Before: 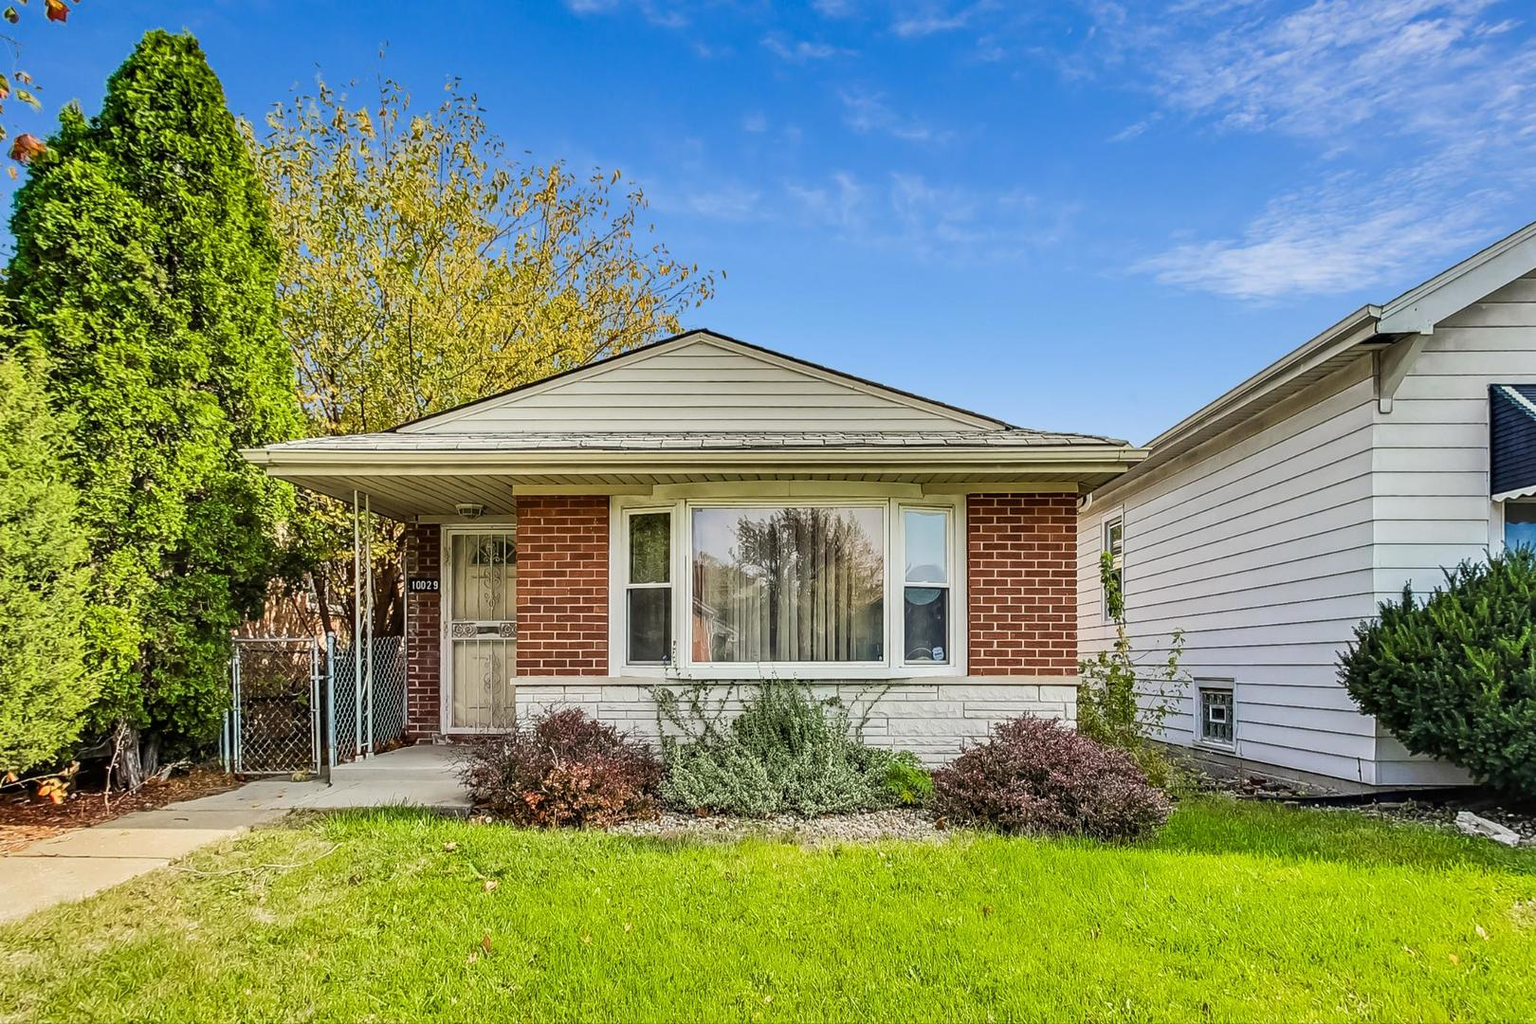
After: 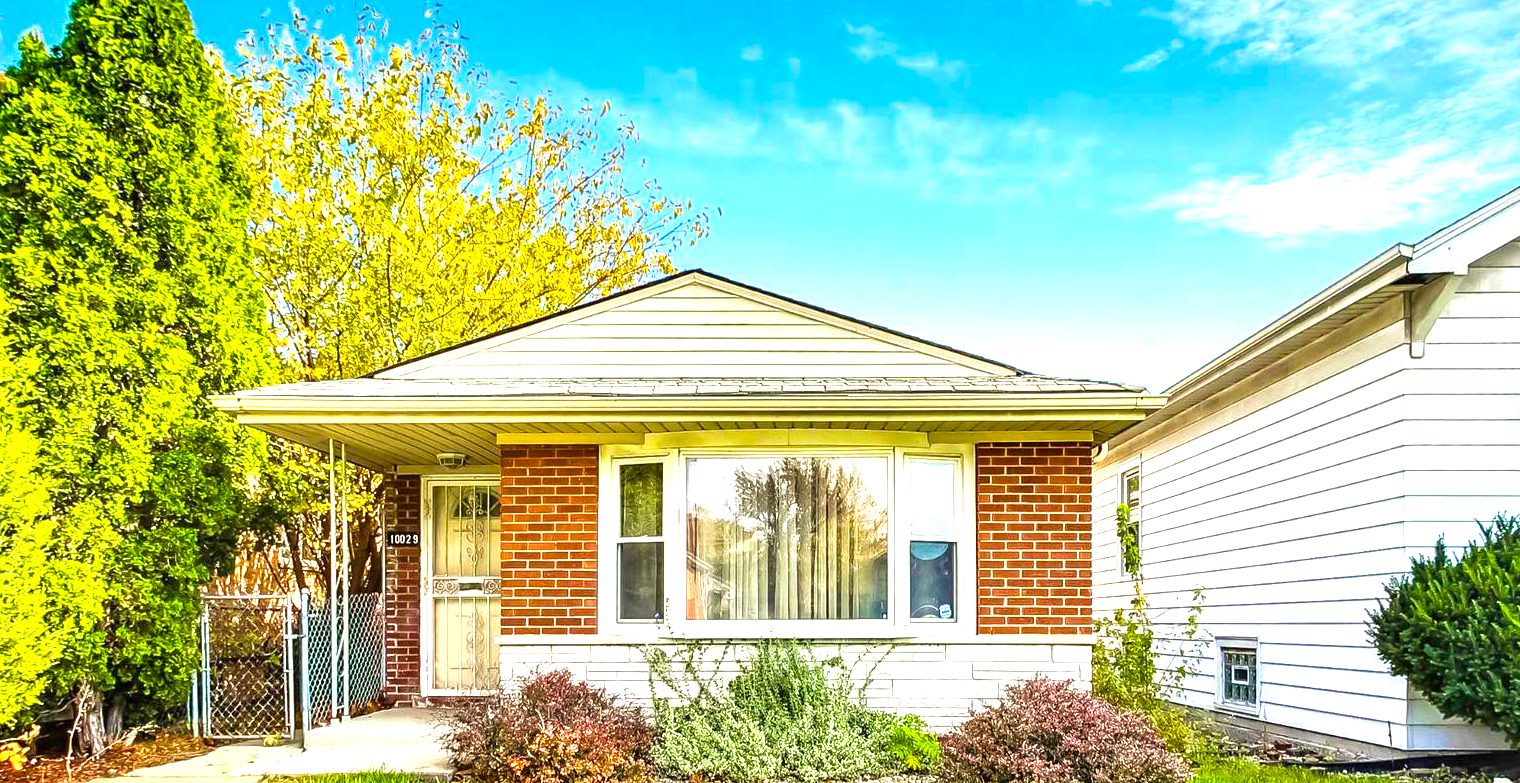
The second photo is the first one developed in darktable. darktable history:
velvia: on, module defaults
exposure: black level correction 0, exposure 1.45 EV, compensate exposure bias true, compensate highlight preservation false
crop: left 2.737%, top 7.287%, right 3.421%, bottom 20.179%
color balance rgb: linear chroma grading › global chroma 15%, perceptual saturation grading › global saturation 30%
